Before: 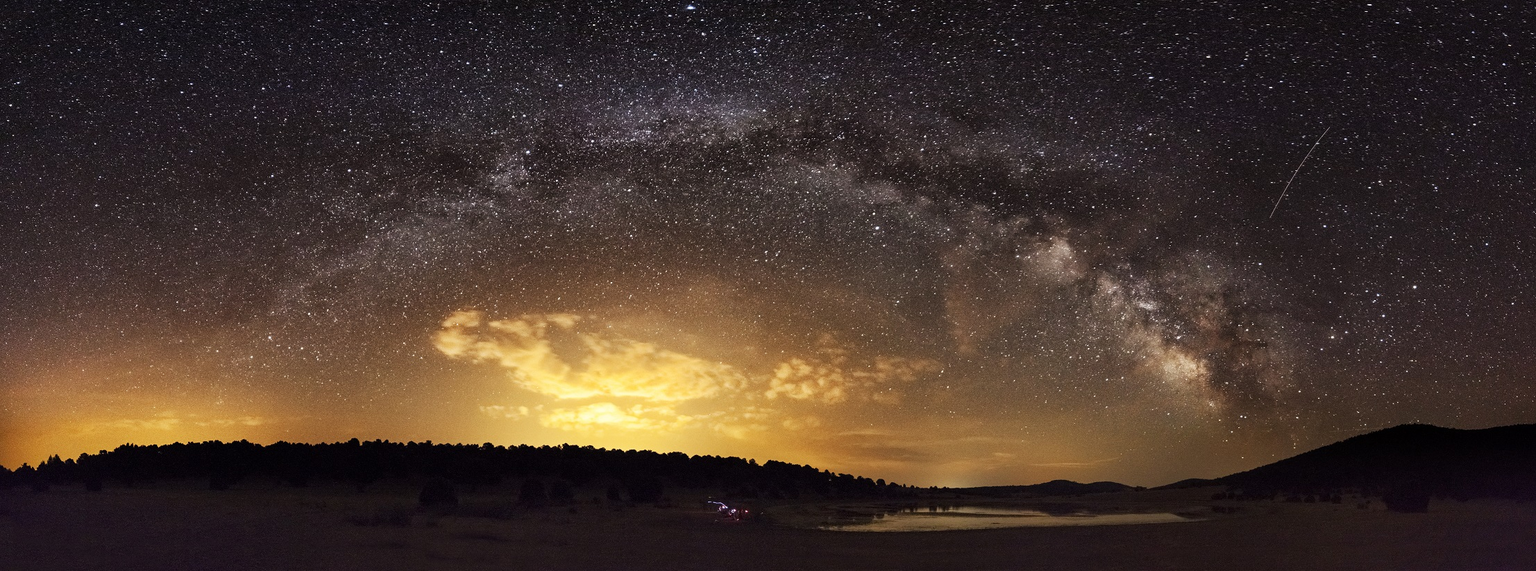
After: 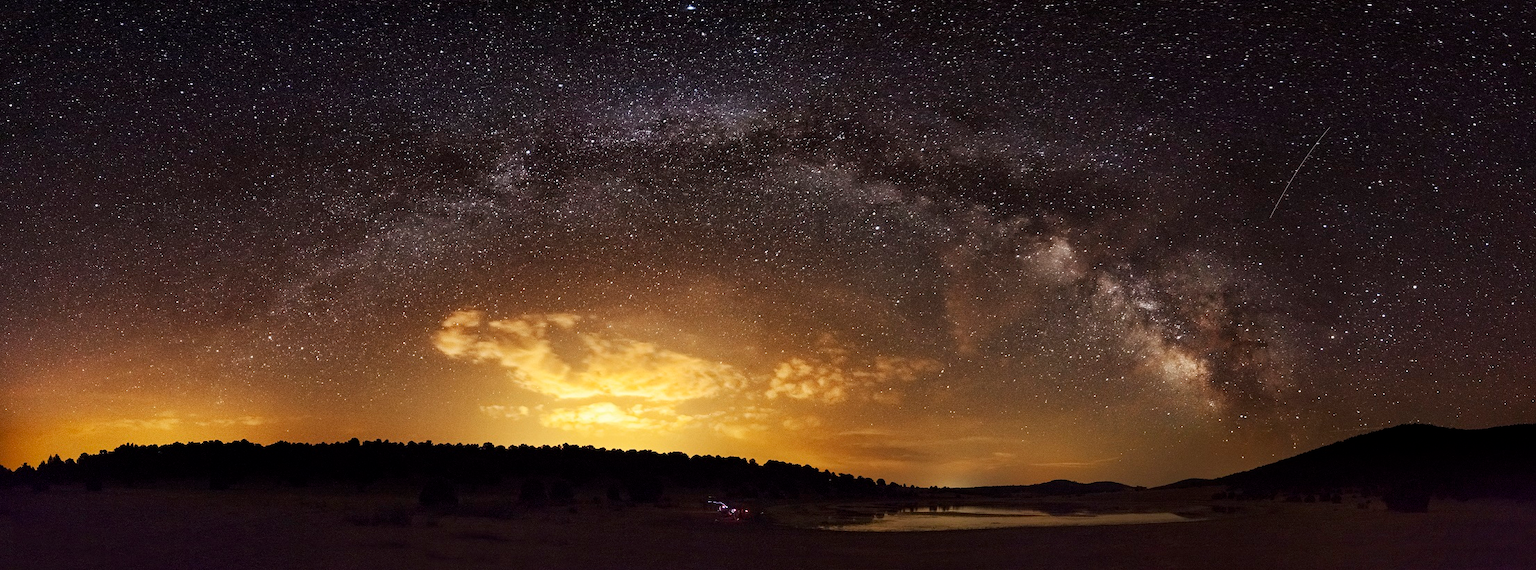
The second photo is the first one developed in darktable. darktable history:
base curve: preserve colors none
tone curve: curves: ch0 [(0, 0) (0.8, 0.757) (1, 1)], color space Lab, independent channels, preserve colors none
